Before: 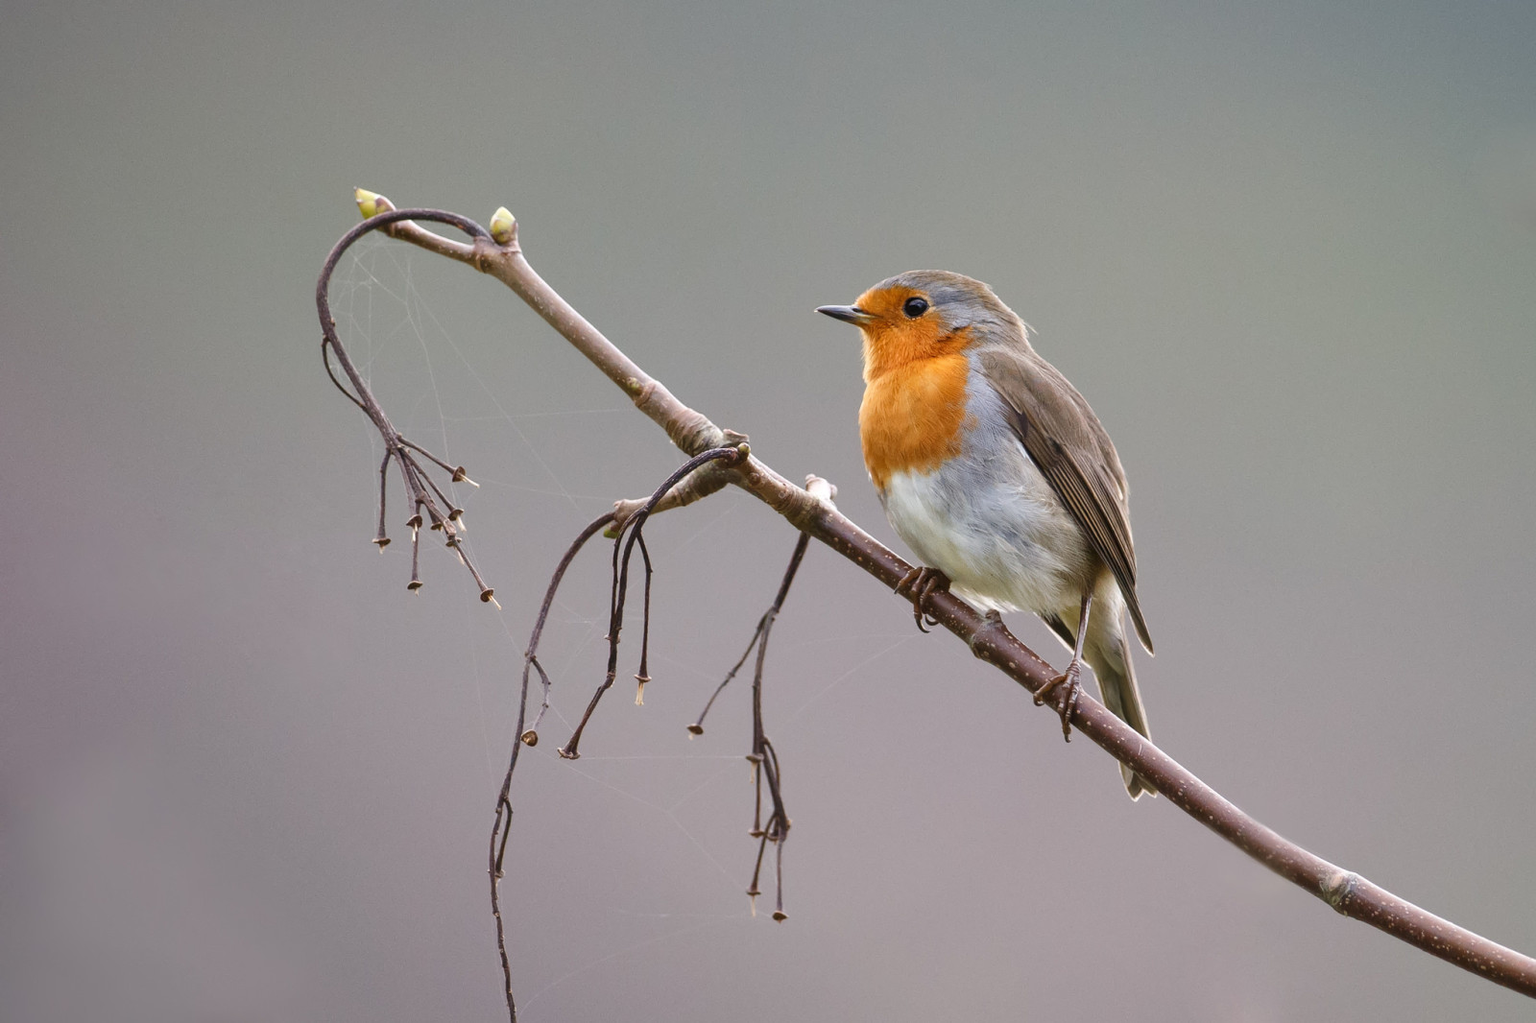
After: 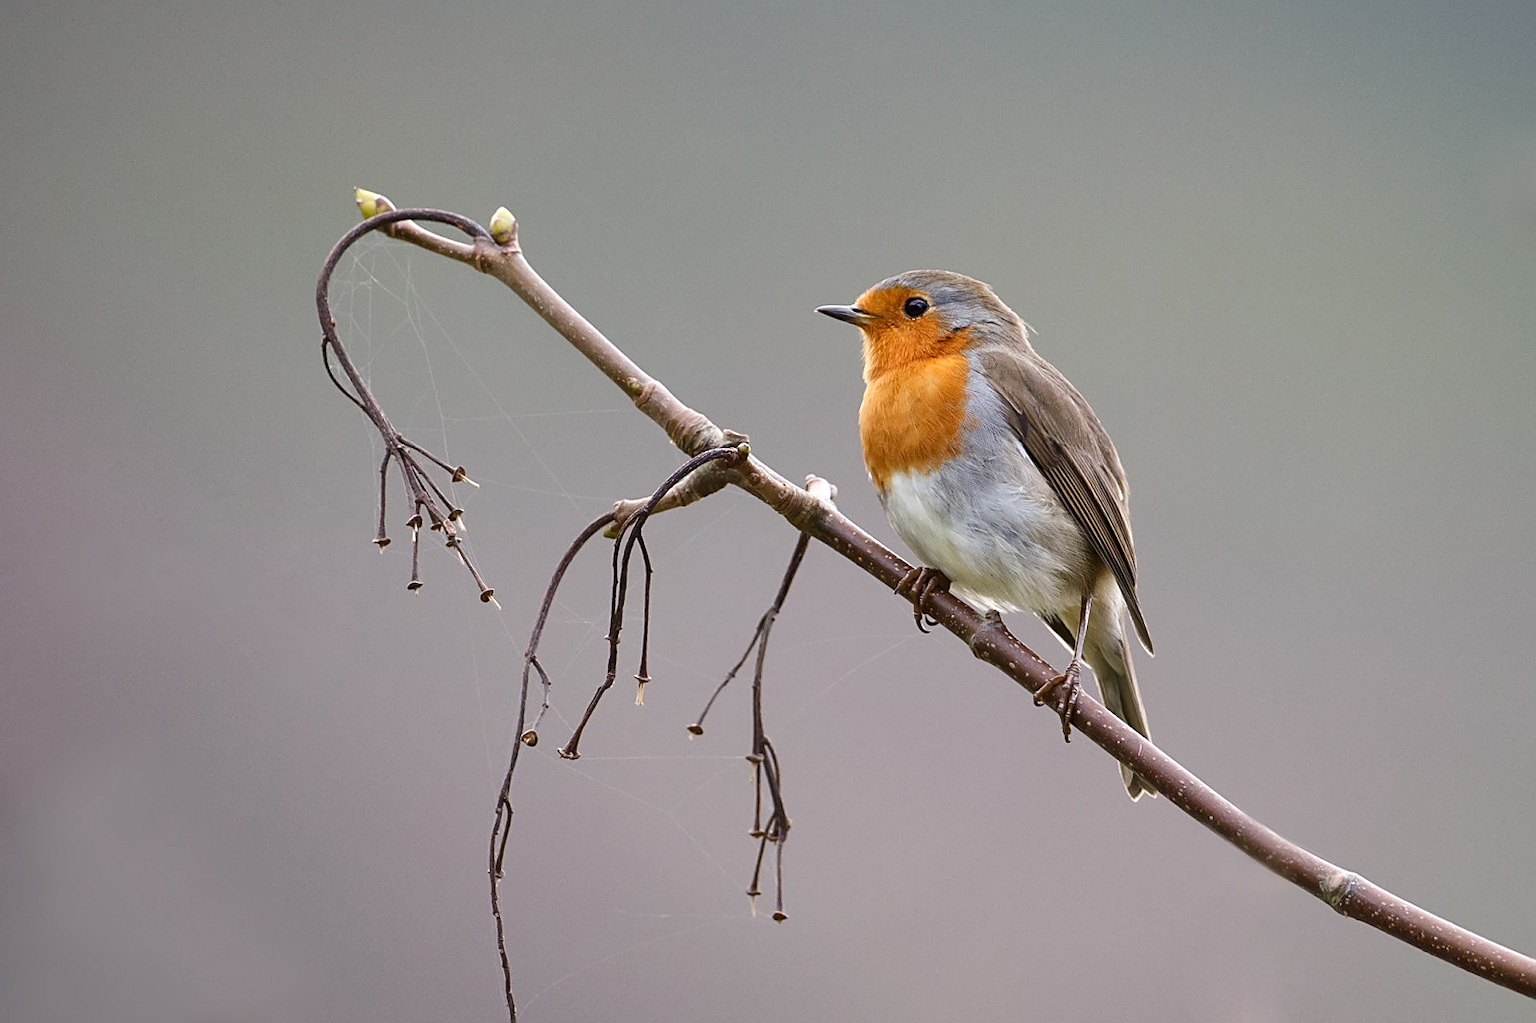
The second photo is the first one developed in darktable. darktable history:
contrast brightness saturation: contrast 0.071
exposure: black level correction 0.002, compensate highlight preservation false
sharpen: on, module defaults
